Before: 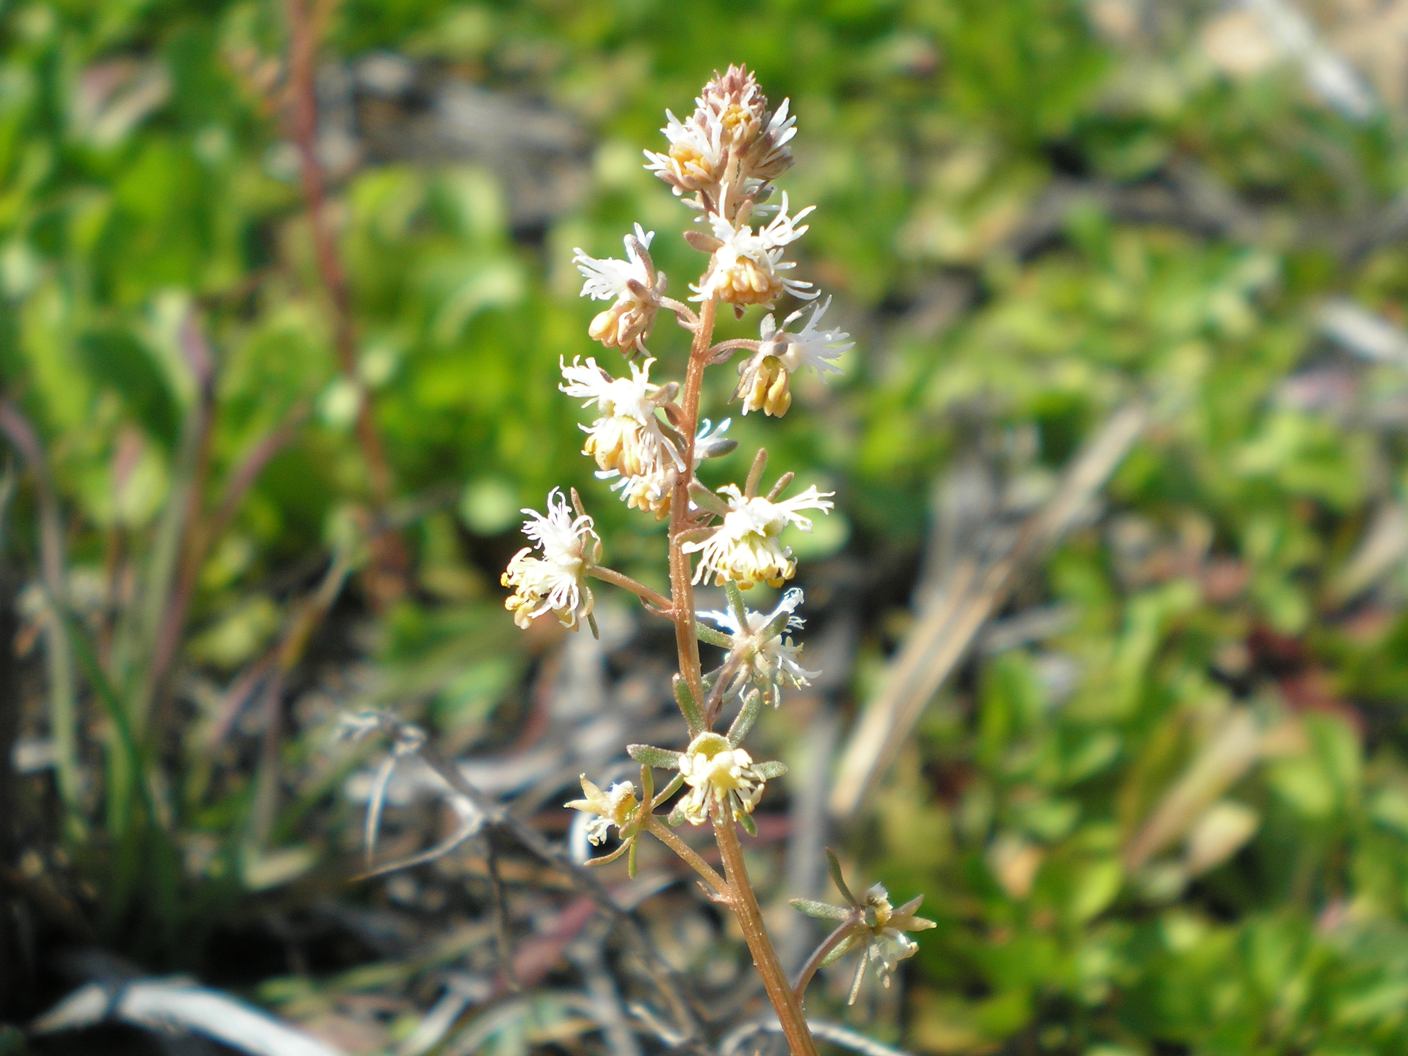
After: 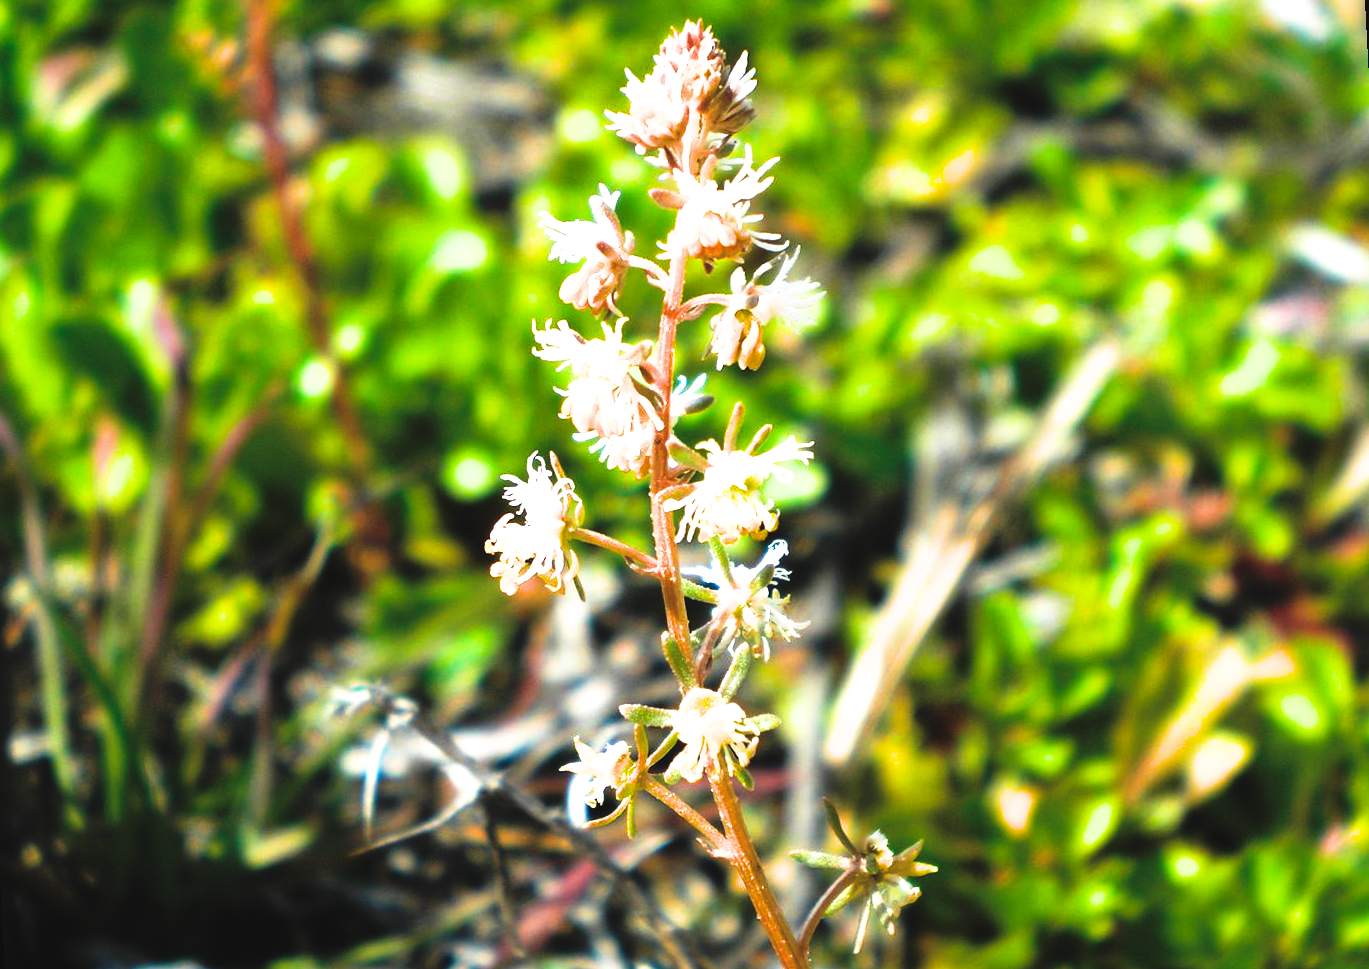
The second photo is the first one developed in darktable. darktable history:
exposure: exposure 0.785 EV, compensate highlight preservation false
filmic rgb: black relative exposure -5 EV, white relative exposure 3.2 EV, hardness 3.42, contrast 1.2, highlights saturation mix -50%
rotate and perspective: rotation -3°, crop left 0.031, crop right 0.968, crop top 0.07, crop bottom 0.93
contrast brightness saturation: contrast 0.03, brightness -0.04
color balance rgb: linear chroma grading › global chroma 9%, perceptual saturation grading › global saturation 36%, perceptual saturation grading › shadows 35%, perceptual brilliance grading › global brilliance 15%, perceptual brilliance grading › shadows -35%, global vibrance 15%
rgb curve: curves: ch0 [(0, 0.186) (0.314, 0.284) (0.775, 0.708) (1, 1)], compensate middle gray true, preserve colors none
